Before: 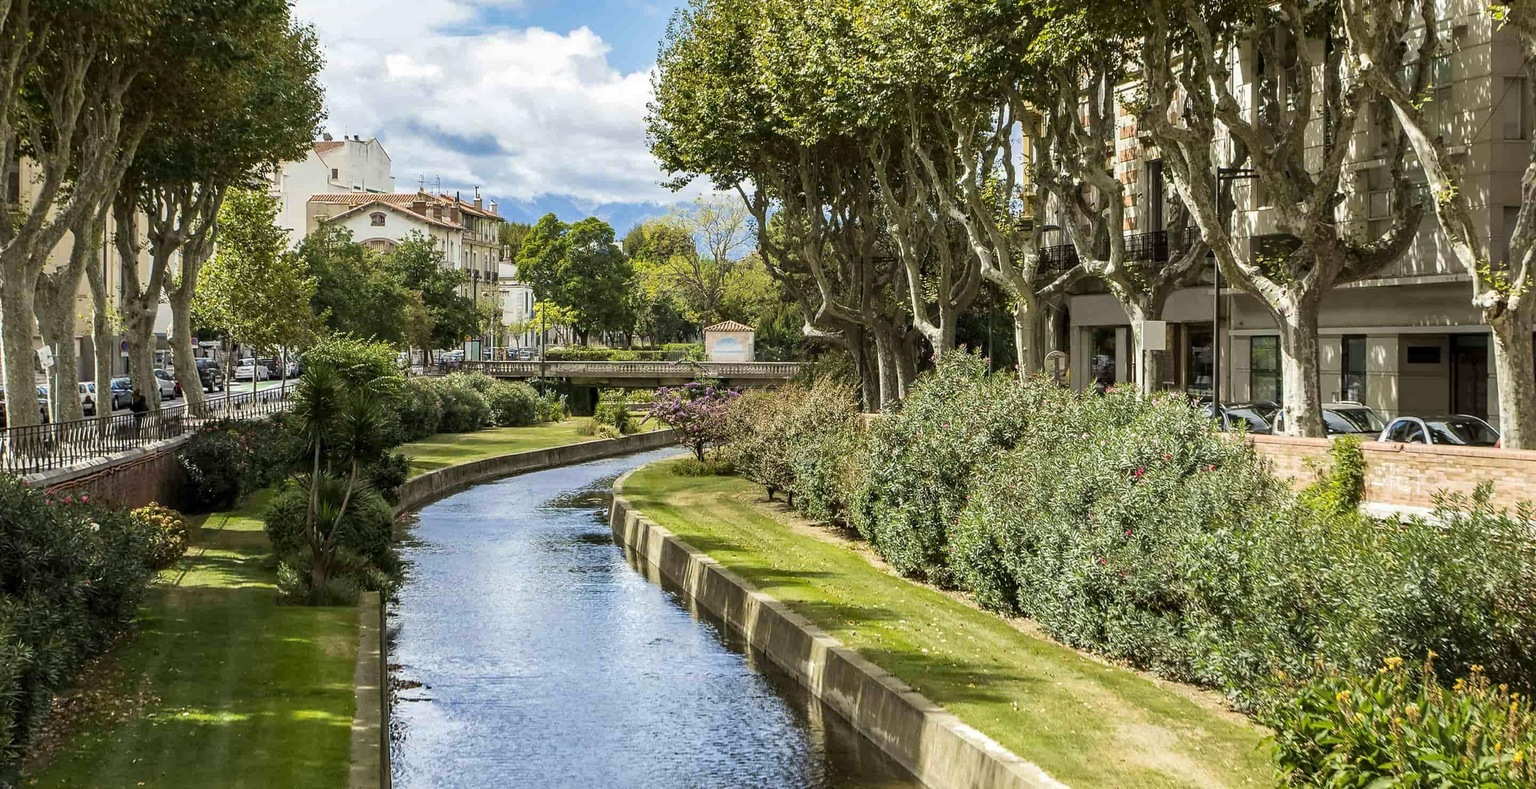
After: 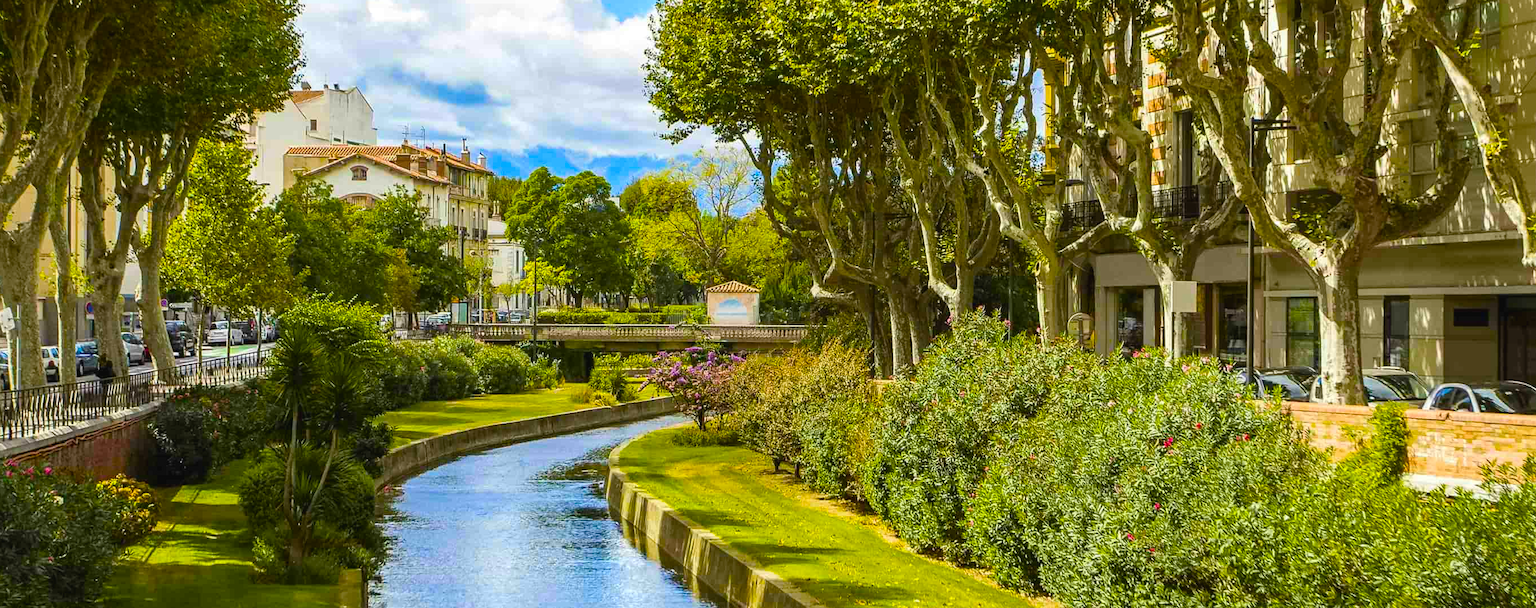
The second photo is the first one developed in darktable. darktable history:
crop: left 2.611%, top 7.188%, right 3.267%, bottom 20.247%
color balance rgb: global offset › luminance 0.28%, linear chroma grading › global chroma 40.18%, perceptual saturation grading › global saturation 50.16%, perceptual brilliance grading › global brilliance 2.53%, perceptual brilliance grading › highlights -2.375%, perceptual brilliance grading › shadows 3.135%
